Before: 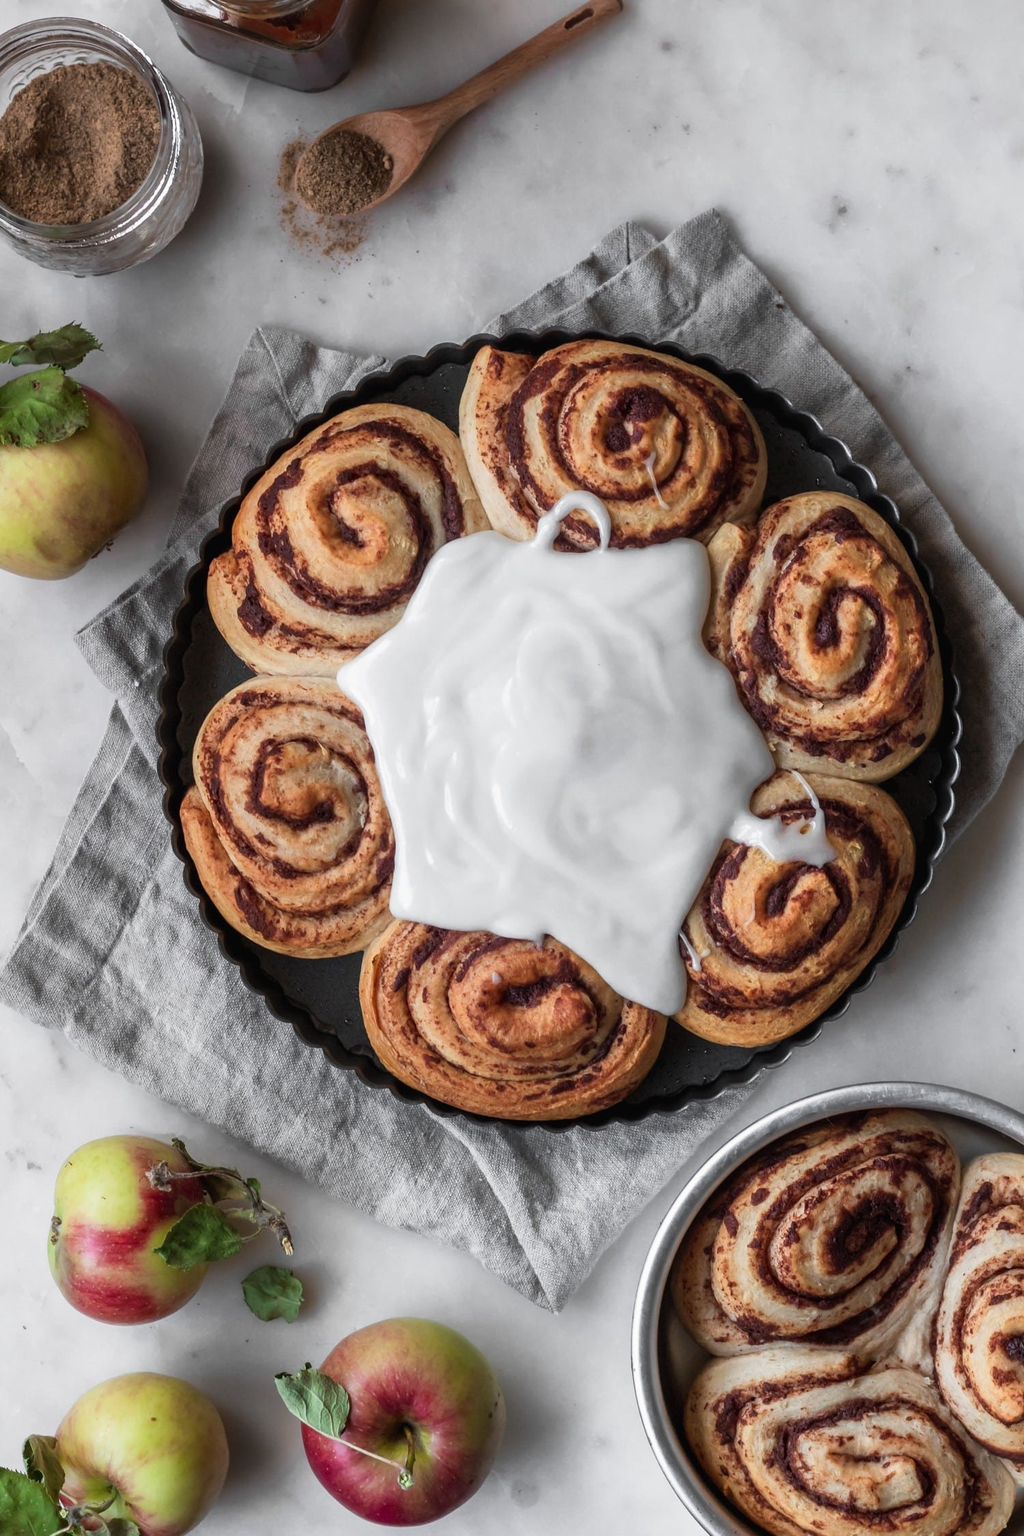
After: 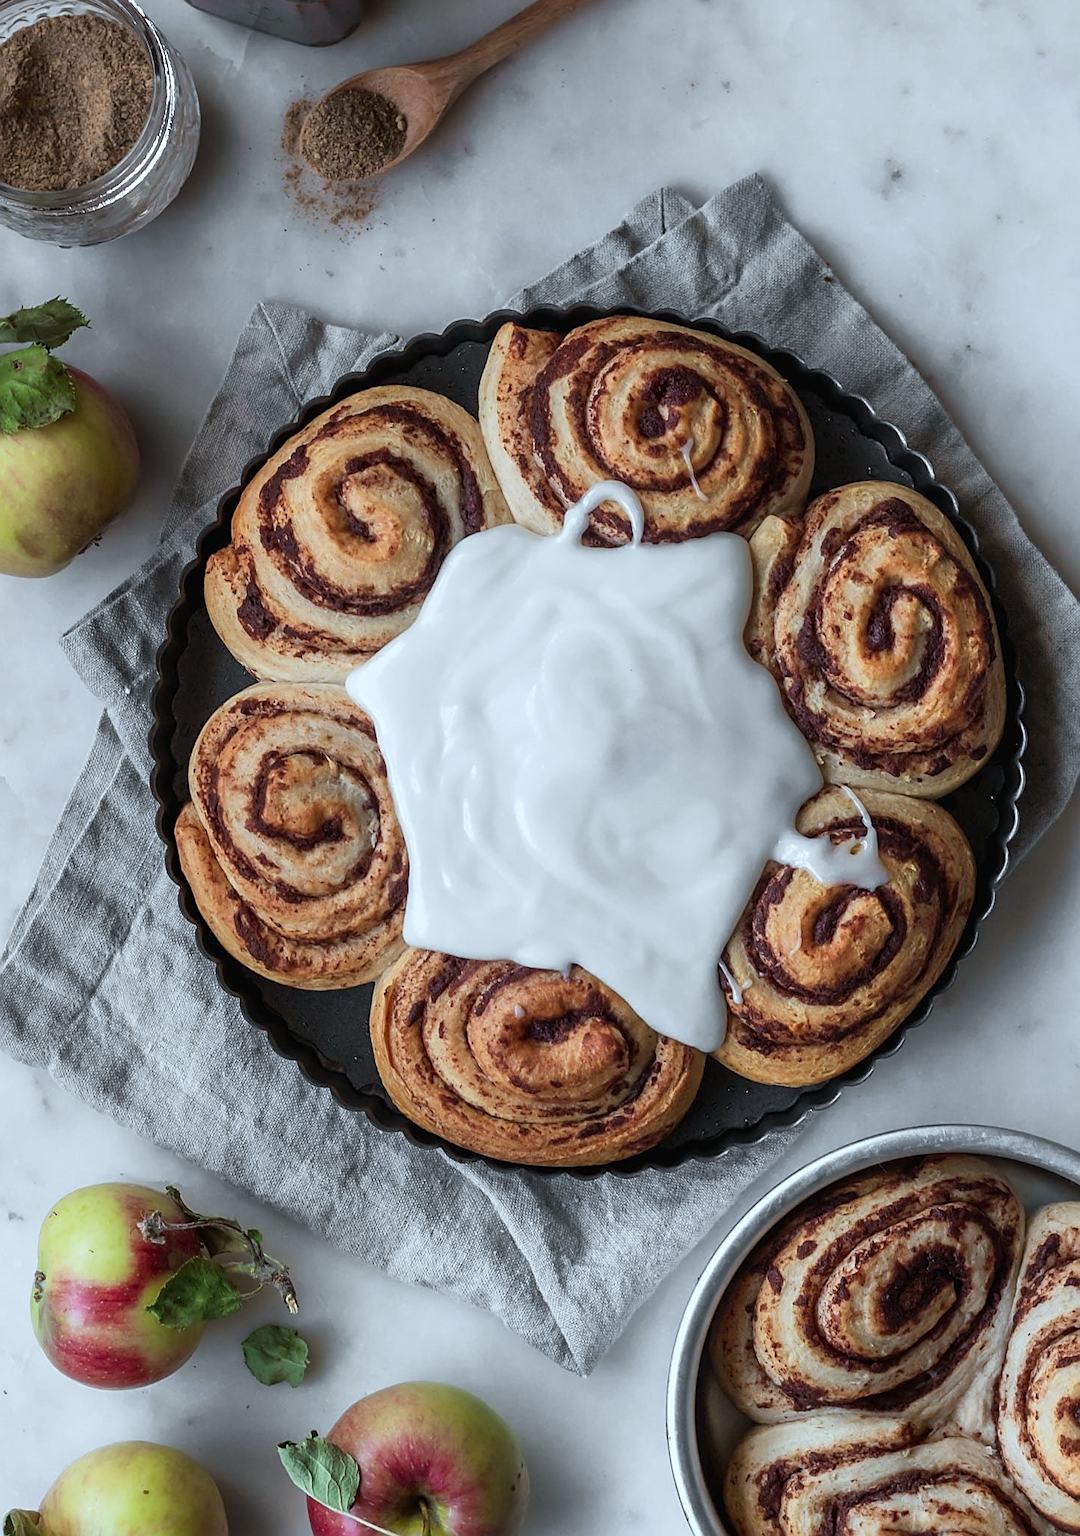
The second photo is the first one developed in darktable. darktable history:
sharpen: on, module defaults
crop: left 1.964%, top 3.251%, right 1.122%, bottom 4.933%
white balance: red 0.925, blue 1.046
